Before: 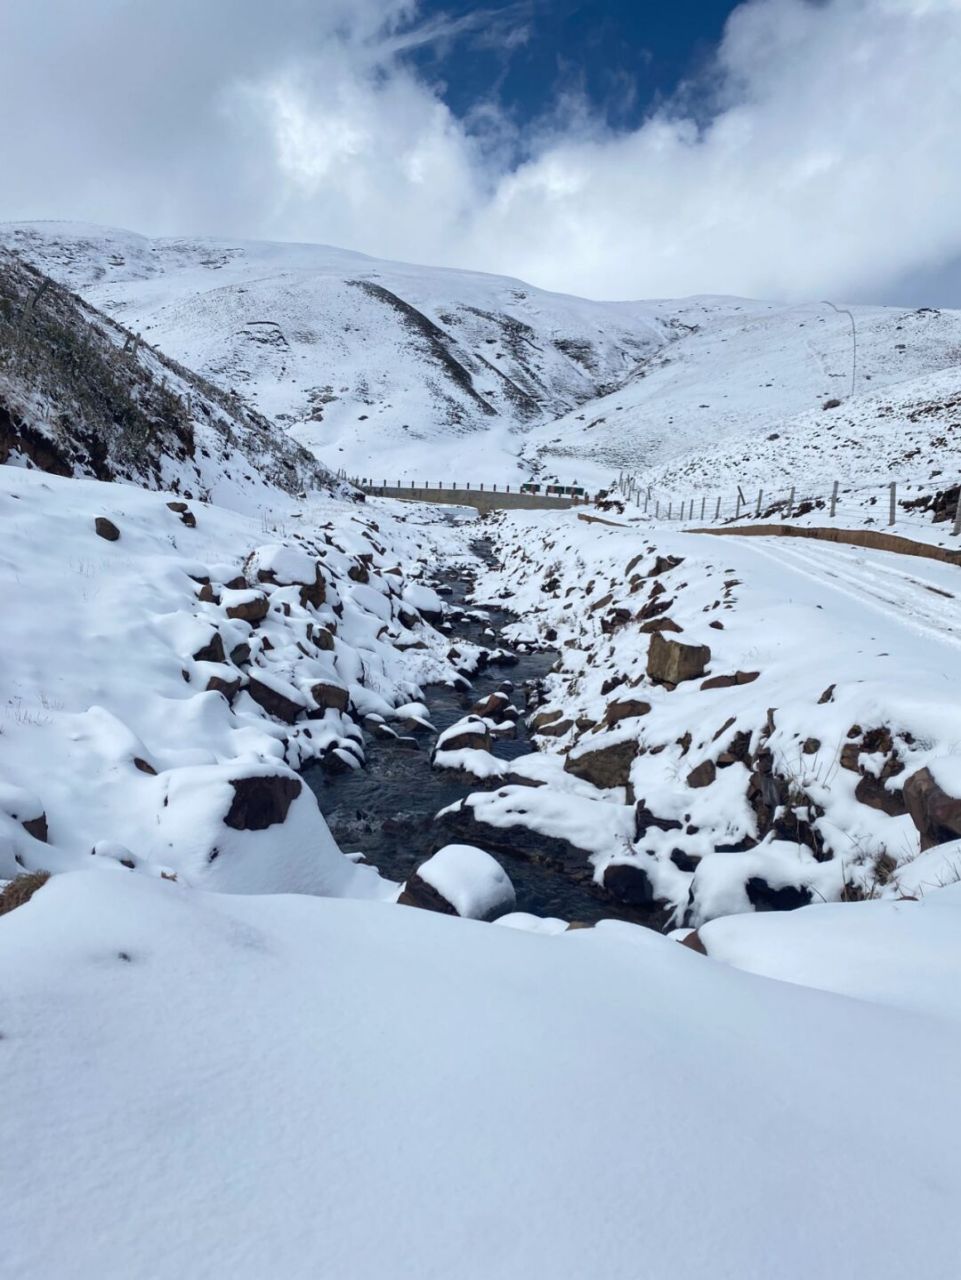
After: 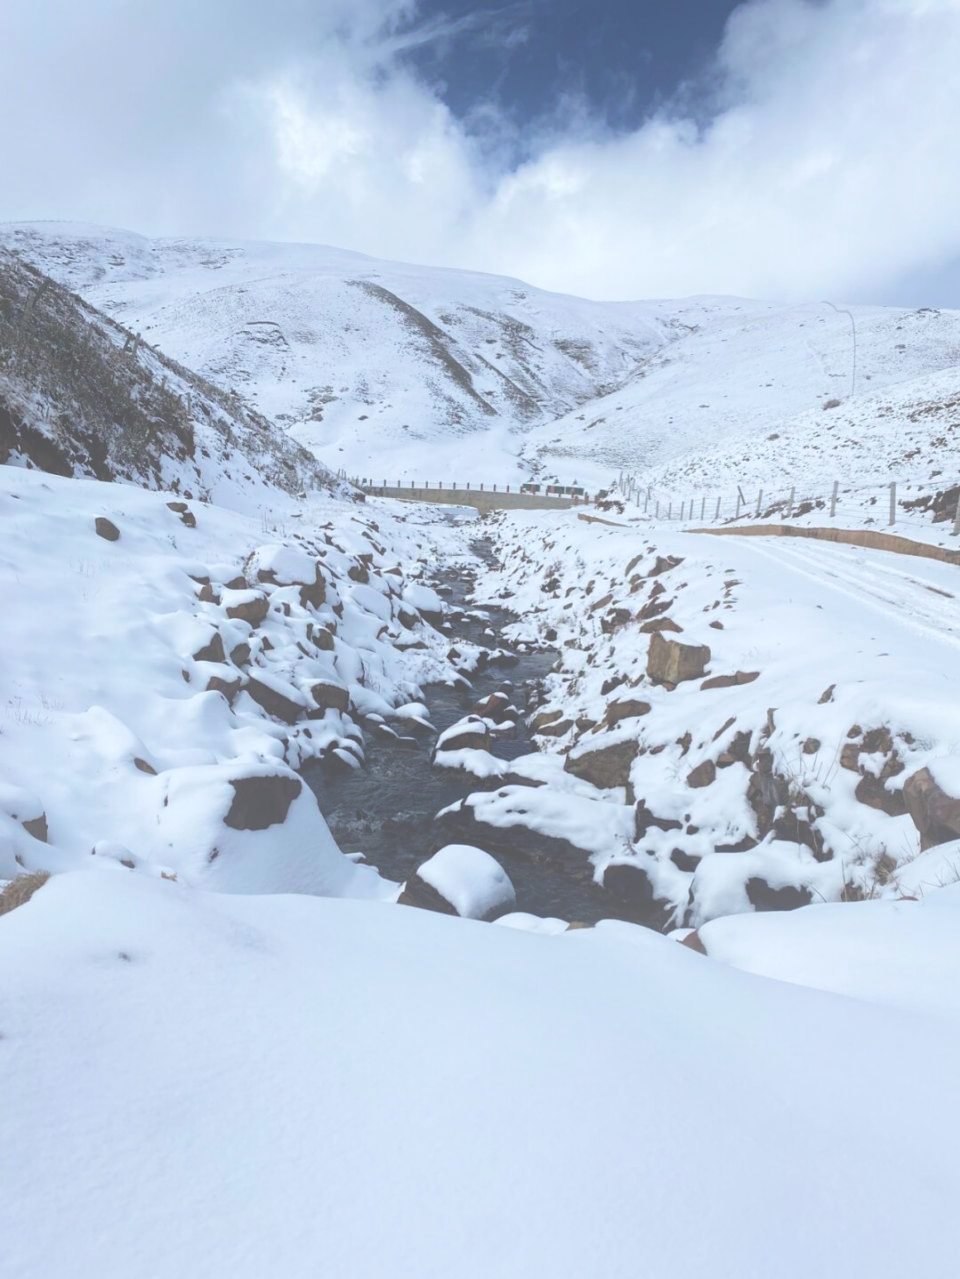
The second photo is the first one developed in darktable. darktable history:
velvia: on, module defaults
exposure: black level correction -0.086, compensate highlight preservation false
crop: left 0.088%
shadows and highlights: shadows -26.18, highlights 51.44, soften with gaussian
